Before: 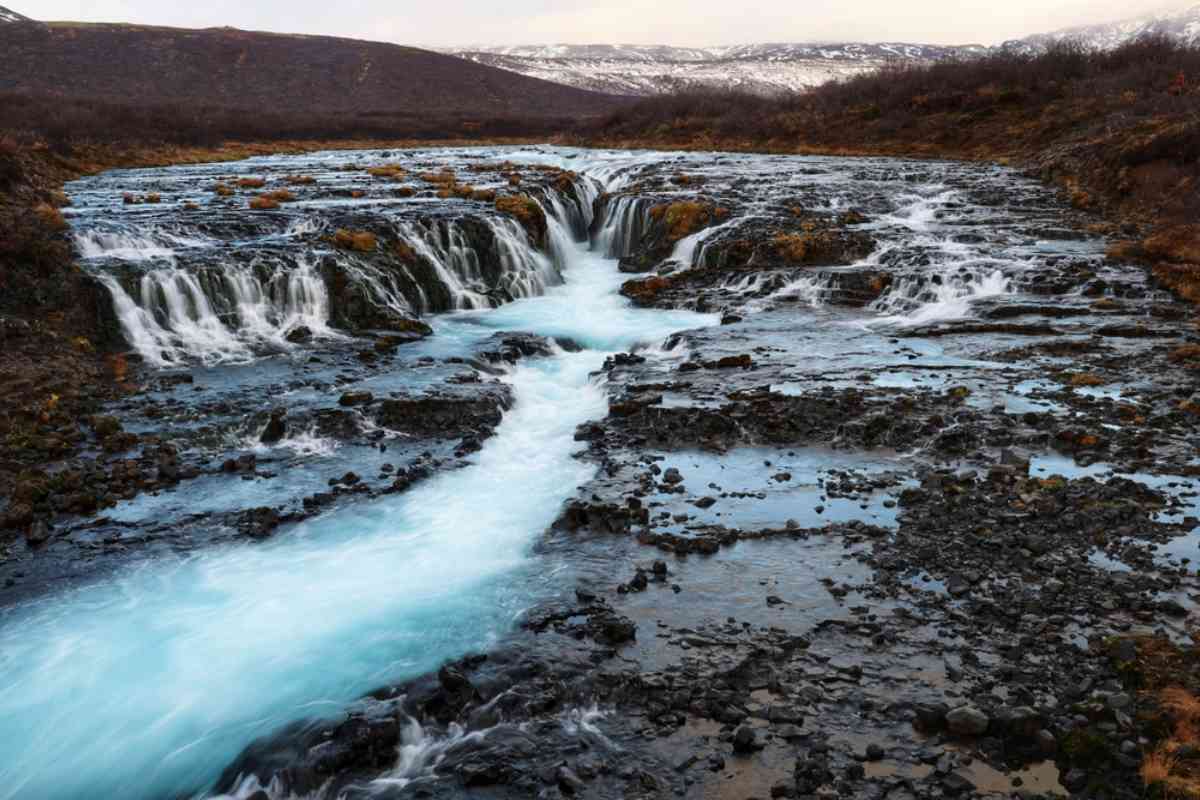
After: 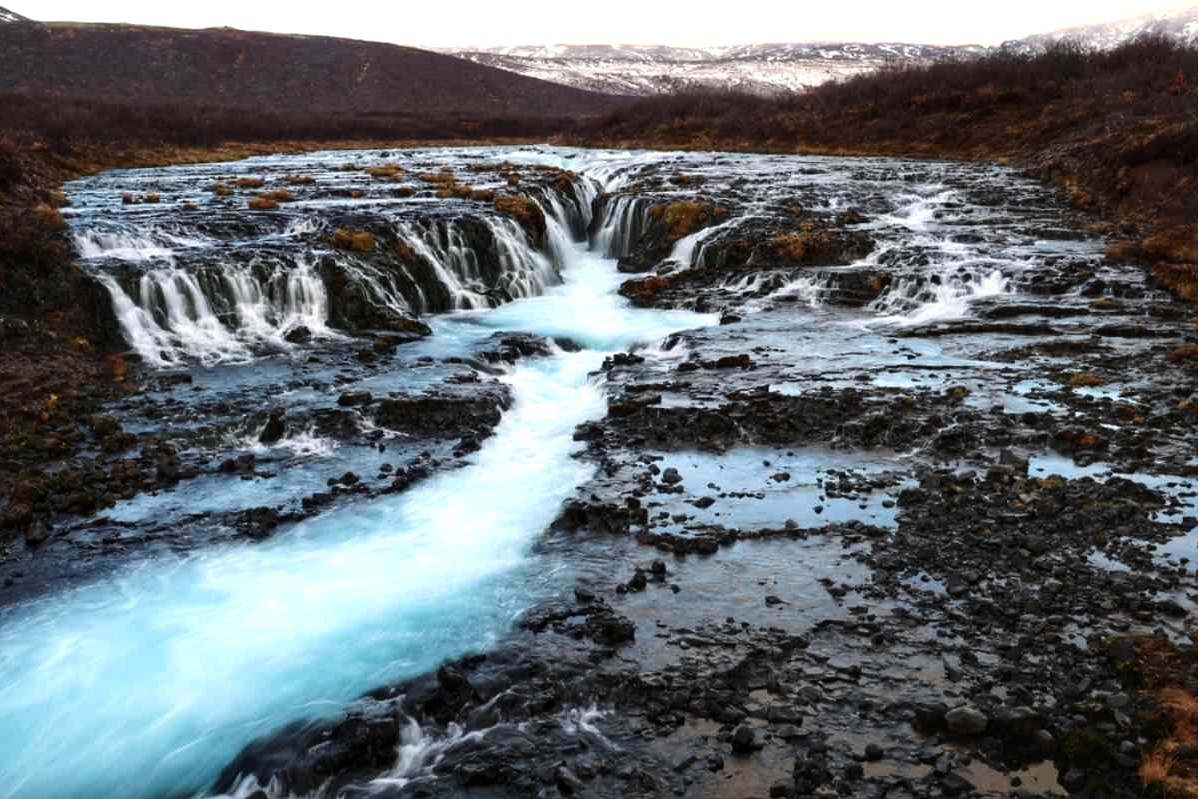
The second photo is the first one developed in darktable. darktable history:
tone equalizer: -8 EV -0.417 EV, -7 EV -0.389 EV, -6 EV -0.333 EV, -5 EV -0.222 EV, -3 EV 0.222 EV, -2 EV 0.333 EV, -1 EV 0.389 EV, +0 EV 0.417 EV, edges refinement/feathering 500, mask exposure compensation -1.57 EV, preserve details no
crop and rotate: left 0.126%
